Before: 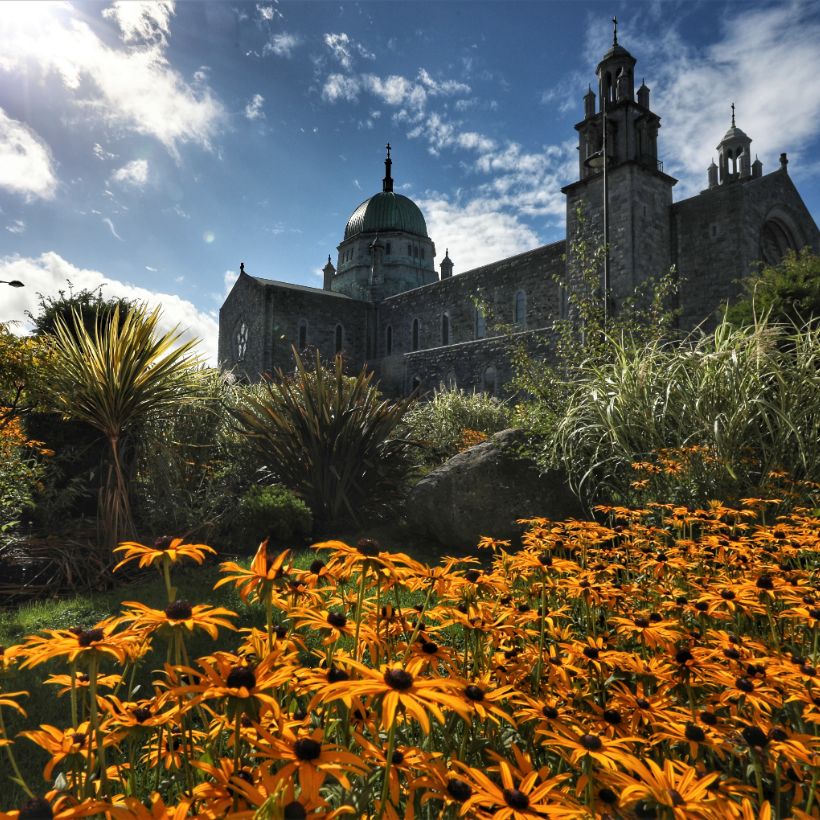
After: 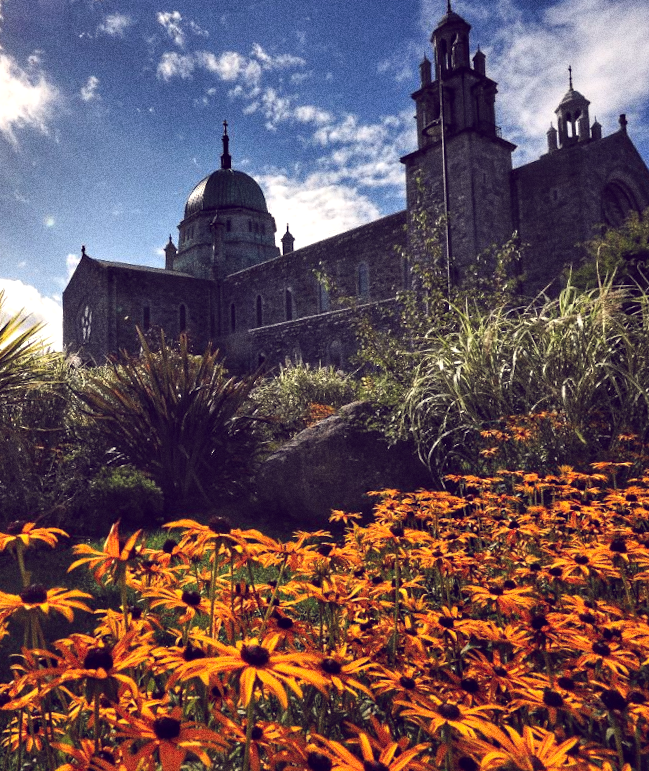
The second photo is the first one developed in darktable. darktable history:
crop: left 17.582%, bottom 0.031%
color balance: lift [1.001, 0.997, 0.99, 1.01], gamma [1.007, 1, 0.975, 1.025], gain [1, 1.065, 1.052, 0.935], contrast 13.25%
rotate and perspective: rotation -2.12°, lens shift (vertical) 0.009, lens shift (horizontal) -0.008, automatic cropping original format, crop left 0.036, crop right 0.964, crop top 0.05, crop bottom 0.959
tone curve: curves: ch0 [(0, 0) (0.003, 0.003) (0.011, 0.011) (0.025, 0.025) (0.044, 0.044) (0.069, 0.068) (0.1, 0.099) (0.136, 0.134) (0.177, 0.175) (0.224, 0.222) (0.277, 0.274) (0.335, 0.331) (0.399, 0.395) (0.468, 0.463) (0.543, 0.554) (0.623, 0.632) (0.709, 0.716) (0.801, 0.805) (0.898, 0.9) (1, 1)], preserve colors none
grain: coarseness 0.09 ISO, strength 40%
shadows and highlights: shadows 19.13, highlights -83.41, soften with gaussian
white balance: red 1.004, blue 1.024
